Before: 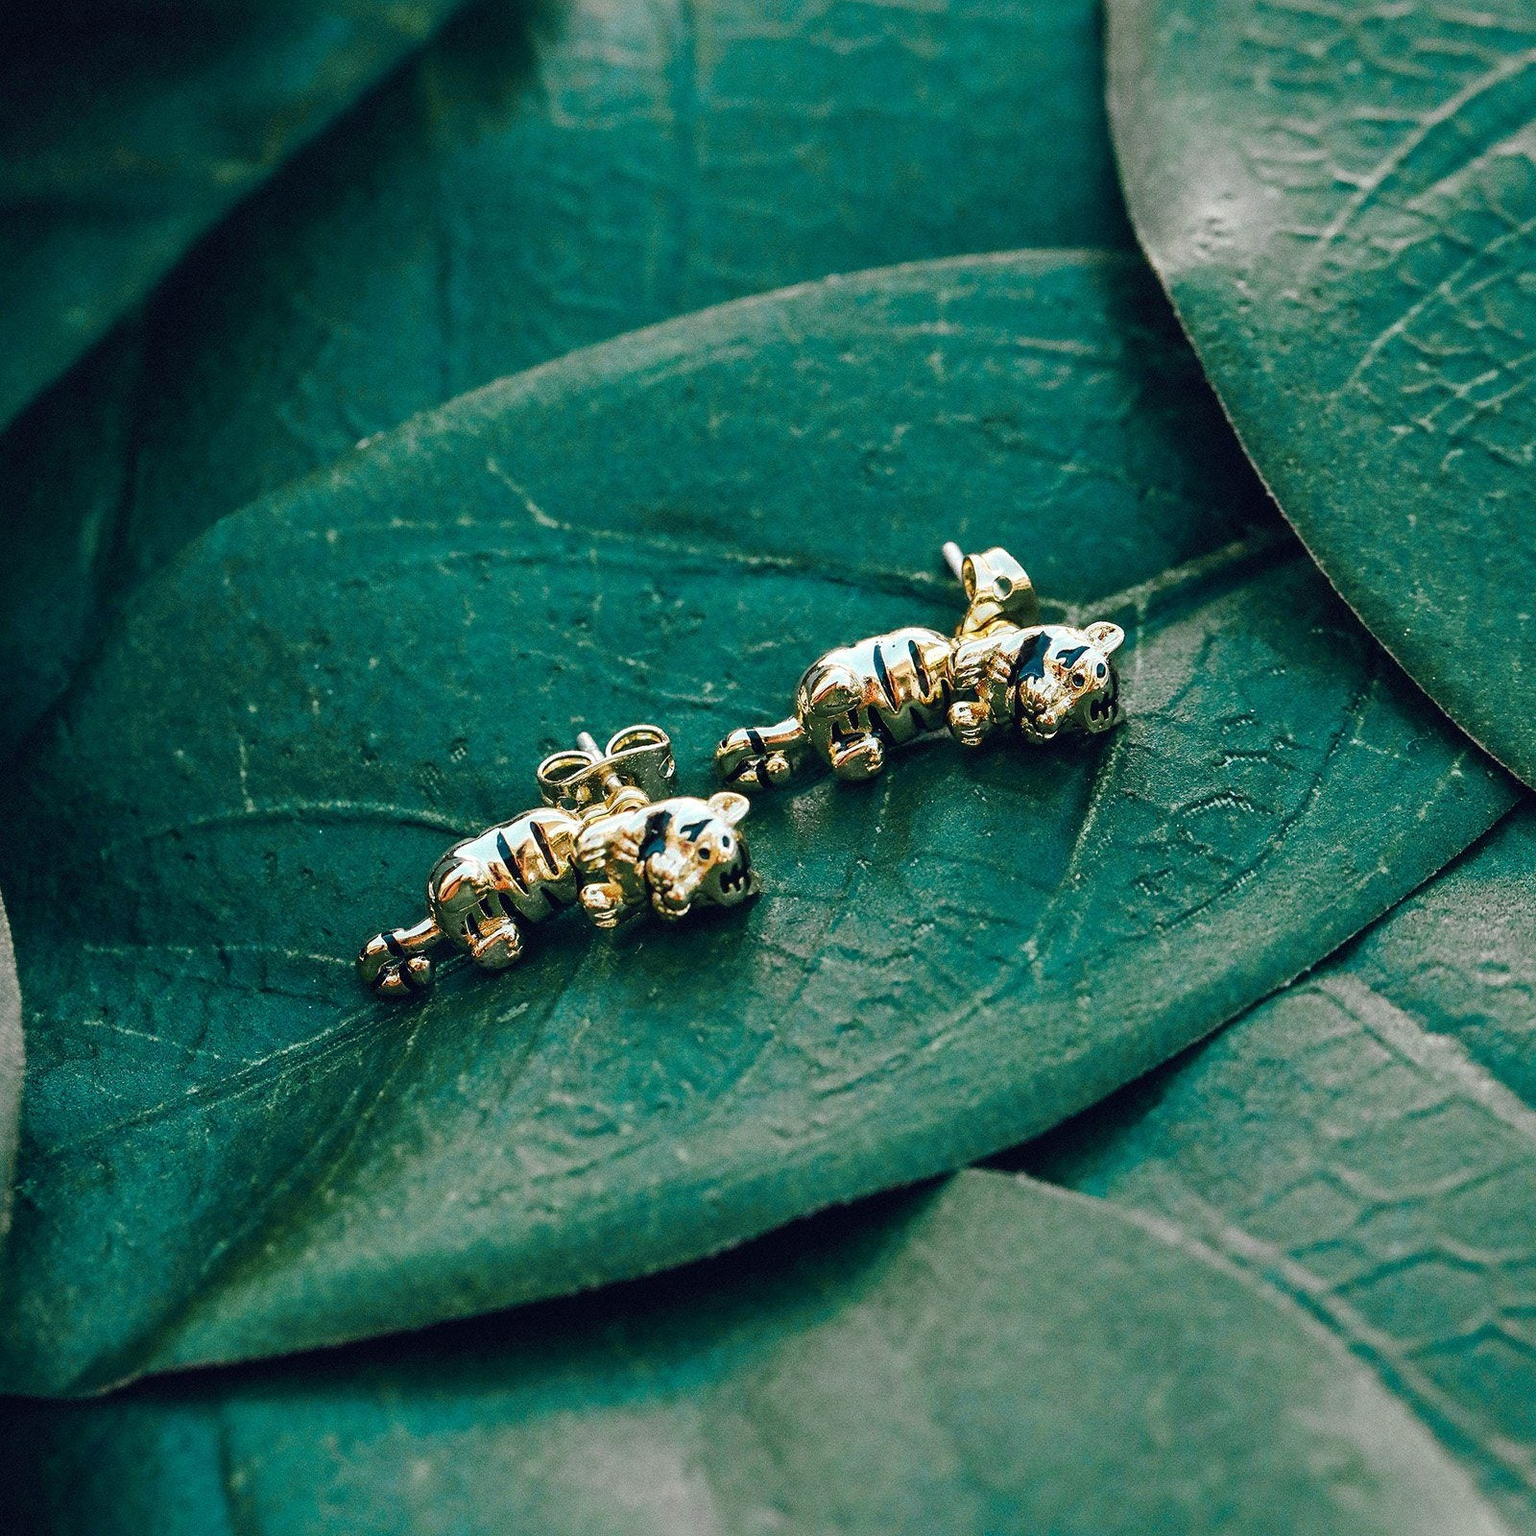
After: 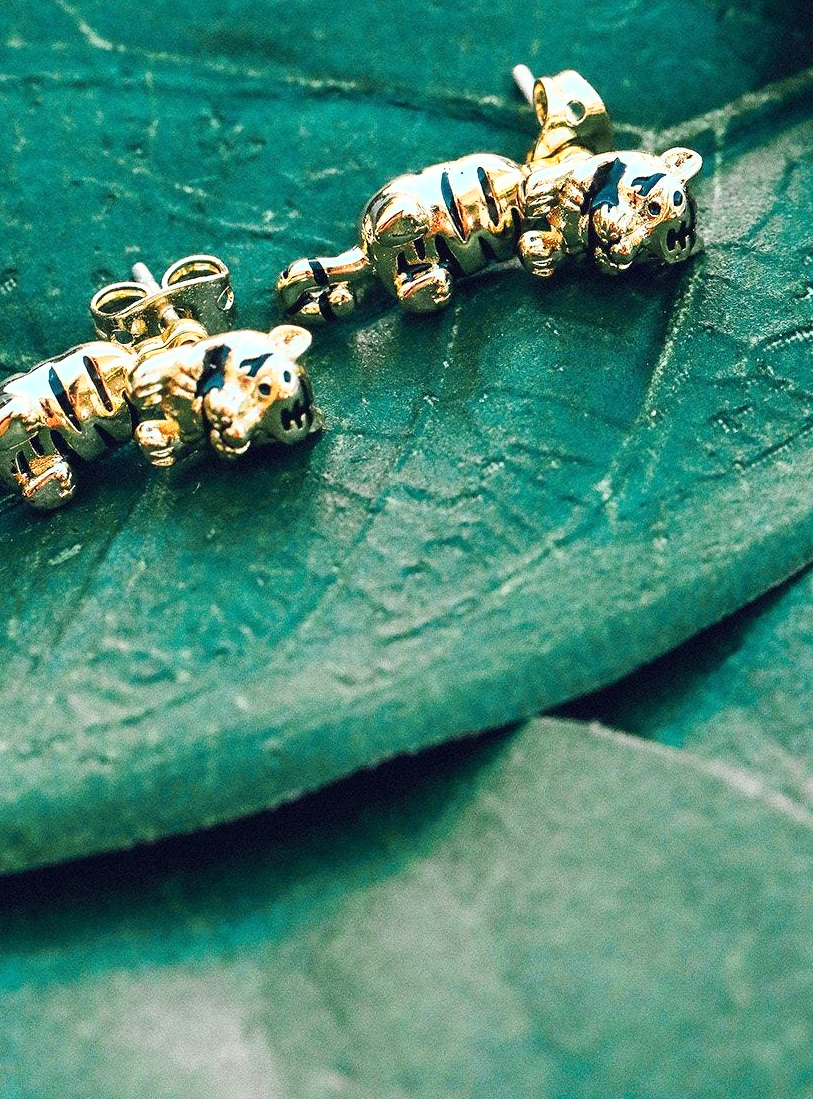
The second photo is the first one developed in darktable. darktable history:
crop and rotate: left 29.332%, top 31.294%, right 19.847%
base curve: curves: ch0 [(0, 0) (0.557, 0.834) (1, 1)]
